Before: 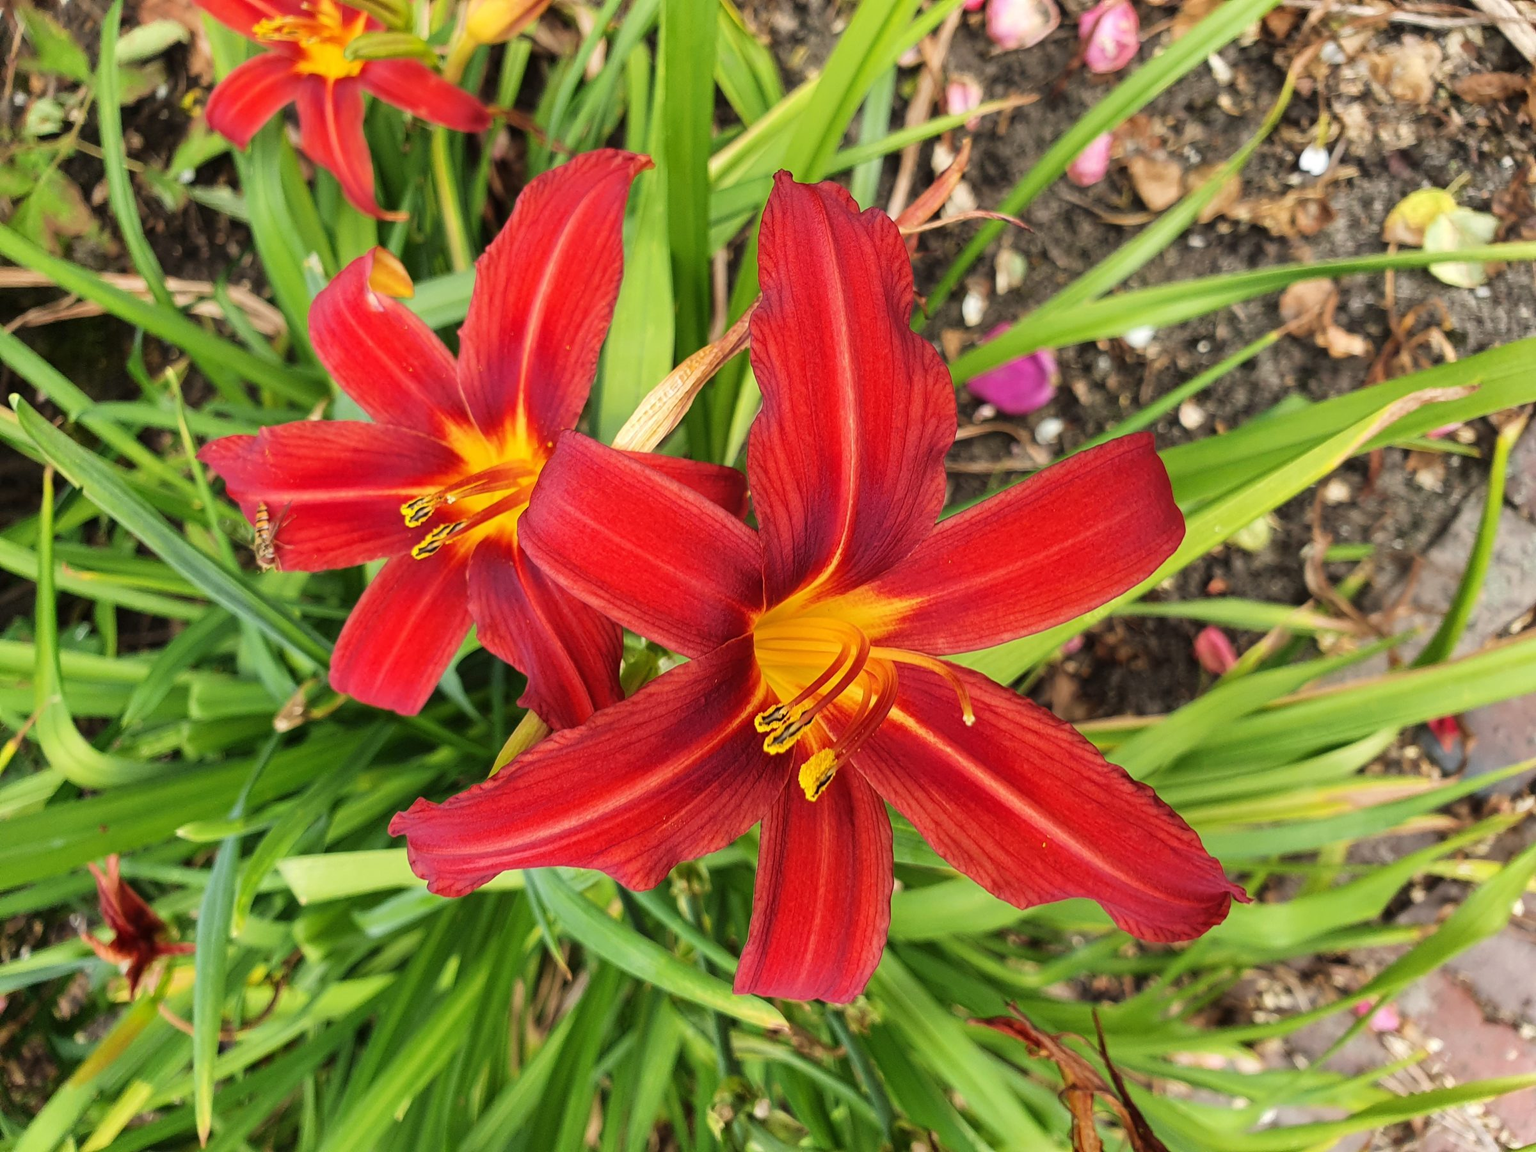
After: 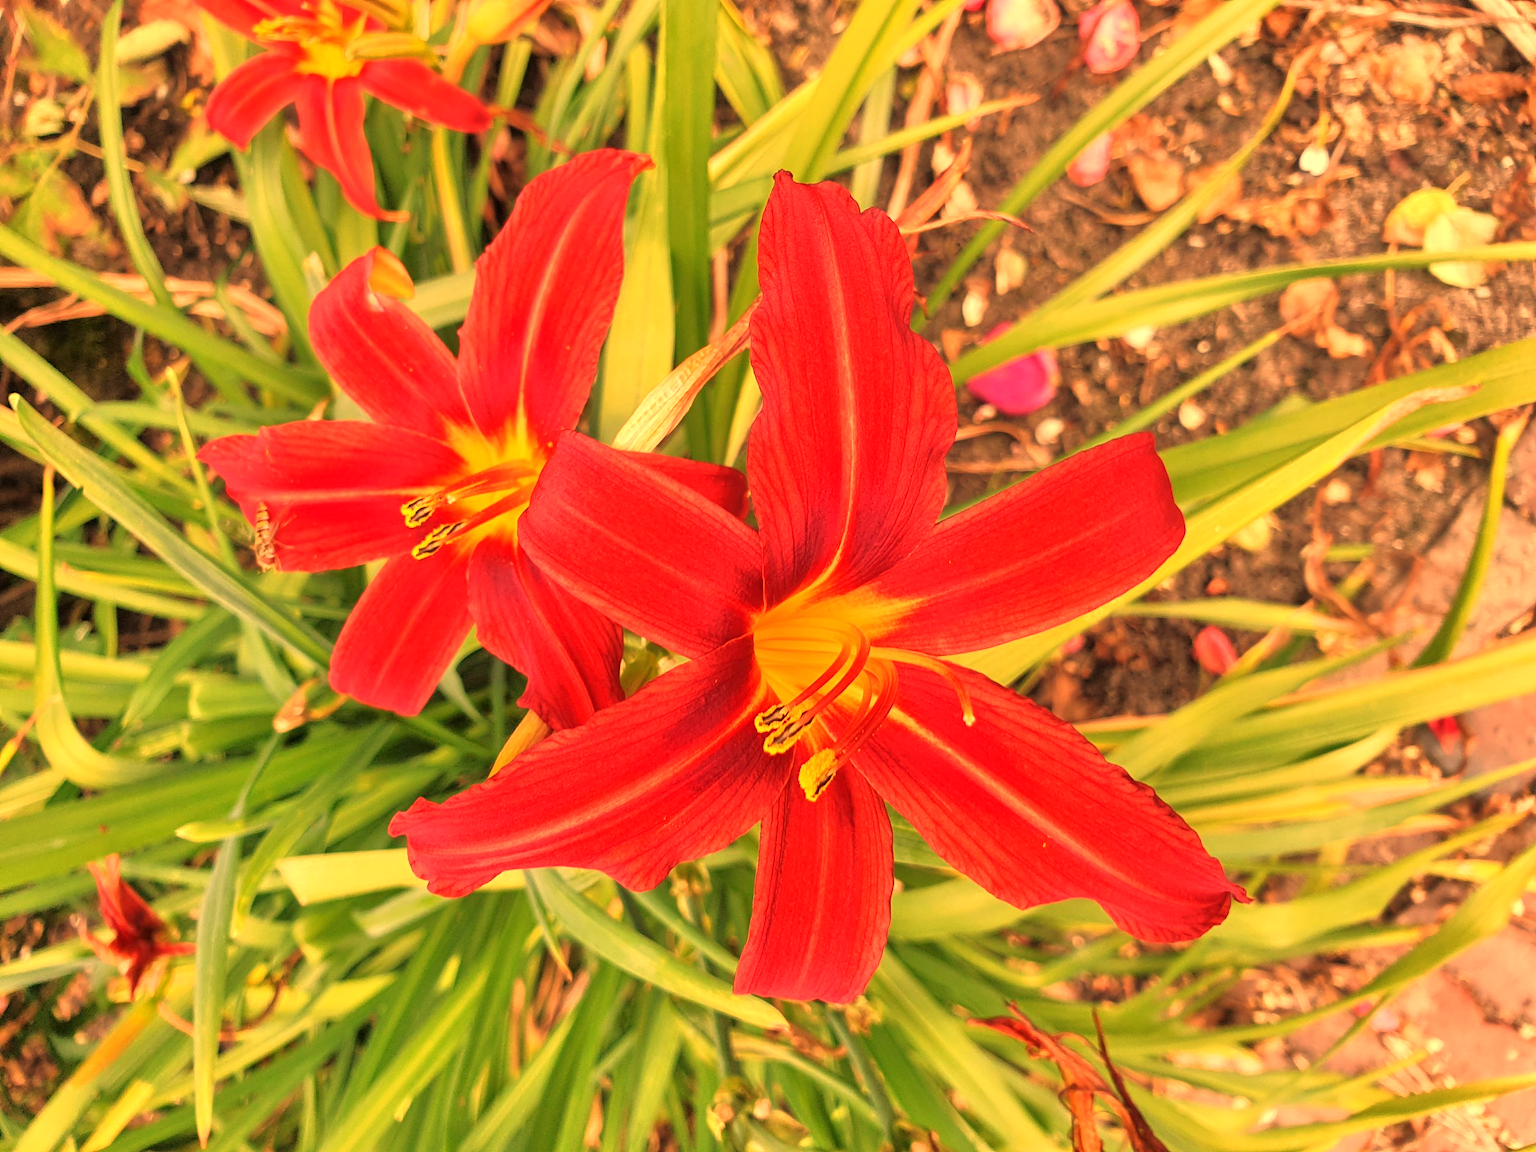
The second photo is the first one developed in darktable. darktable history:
white balance: red 1.467, blue 0.684
tone equalizer: -7 EV 0.15 EV, -6 EV 0.6 EV, -5 EV 1.15 EV, -4 EV 1.33 EV, -3 EV 1.15 EV, -2 EV 0.6 EV, -1 EV 0.15 EV, mask exposure compensation -0.5 EV
